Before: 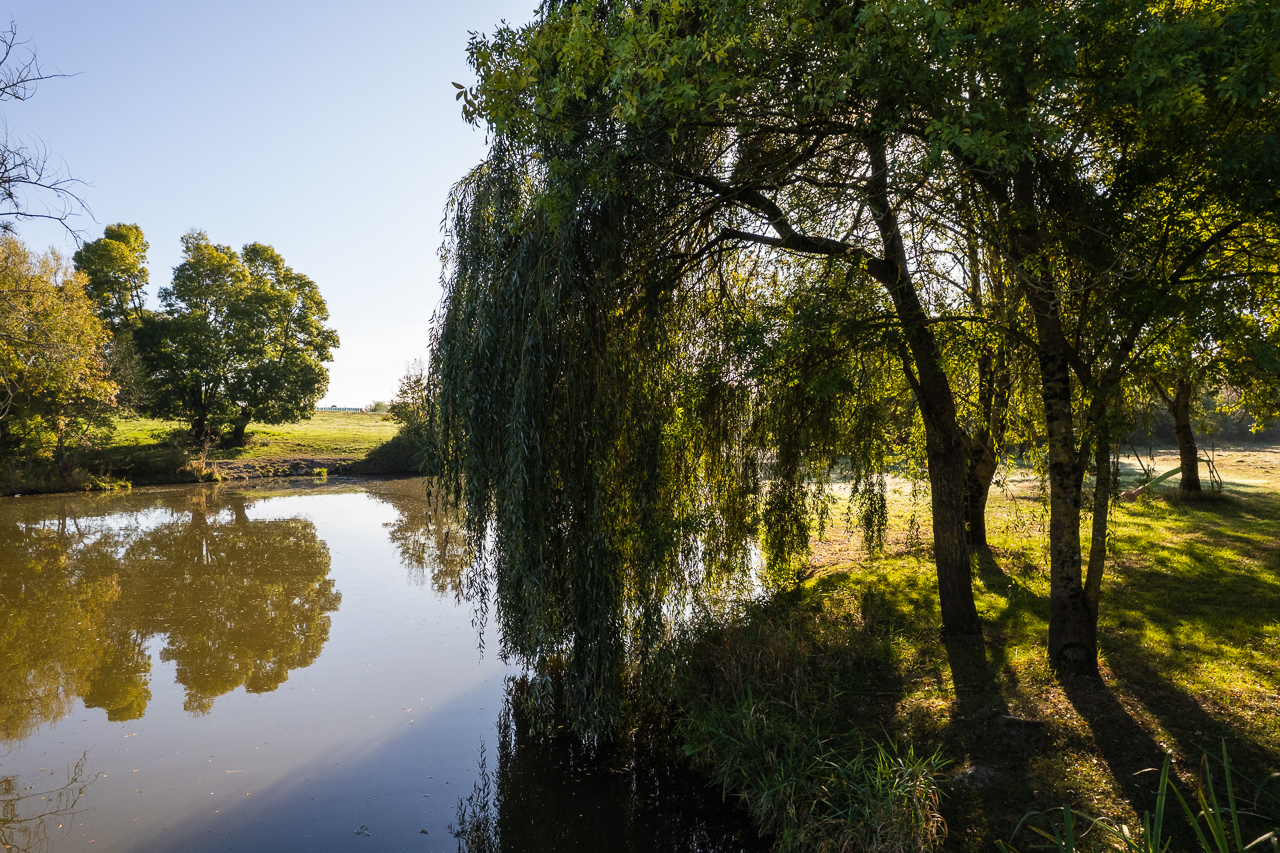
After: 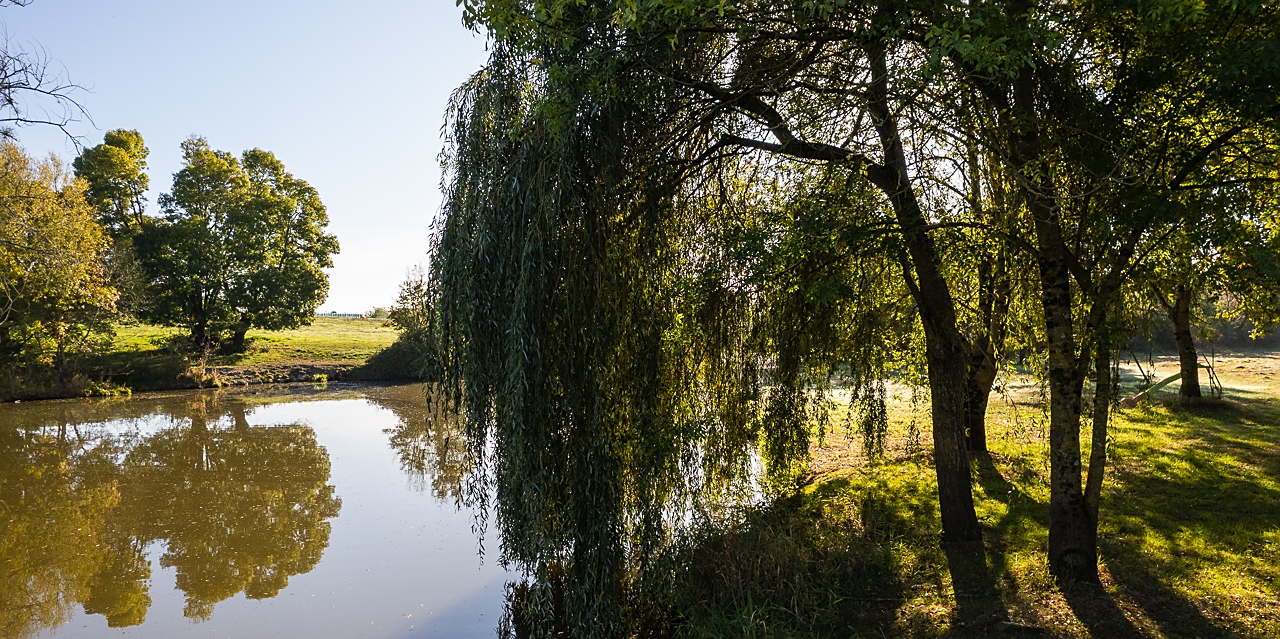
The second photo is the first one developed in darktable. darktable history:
crop: top 11.038%, bottom 13.962%
sharpen: radius 1.864, amount 0.398, threshold 1.271
